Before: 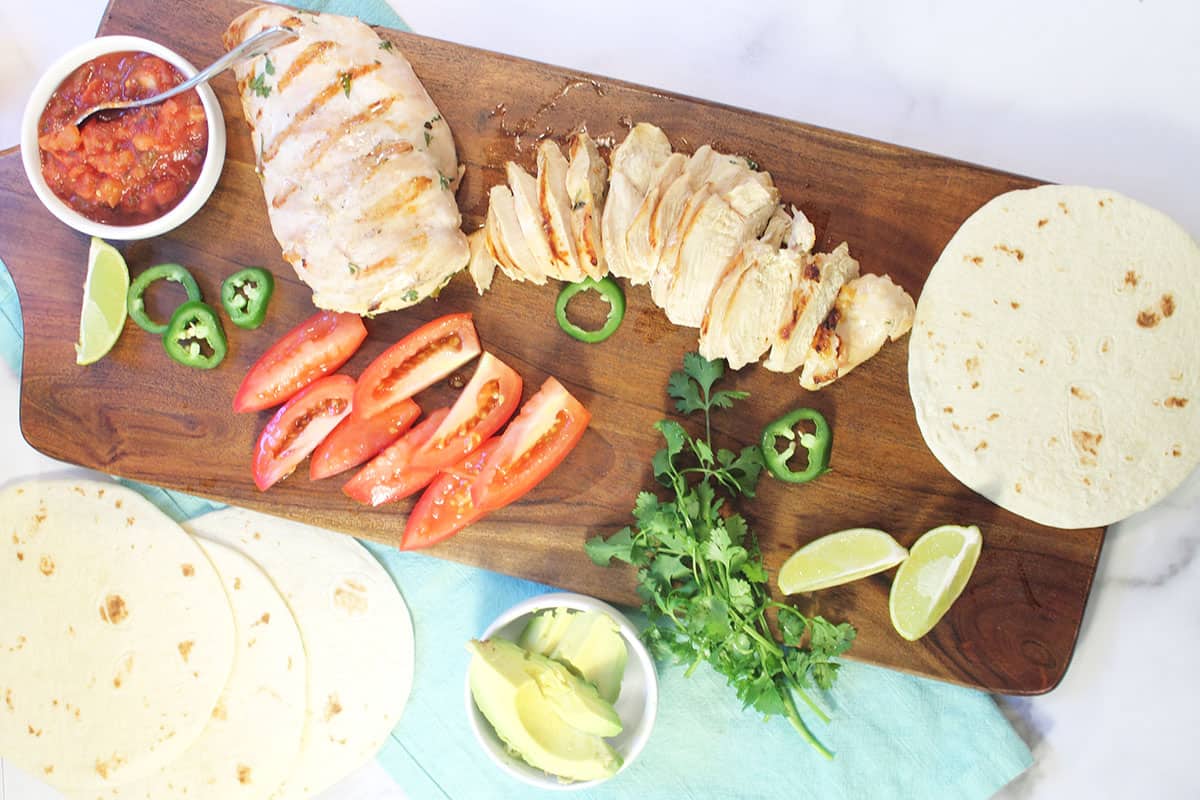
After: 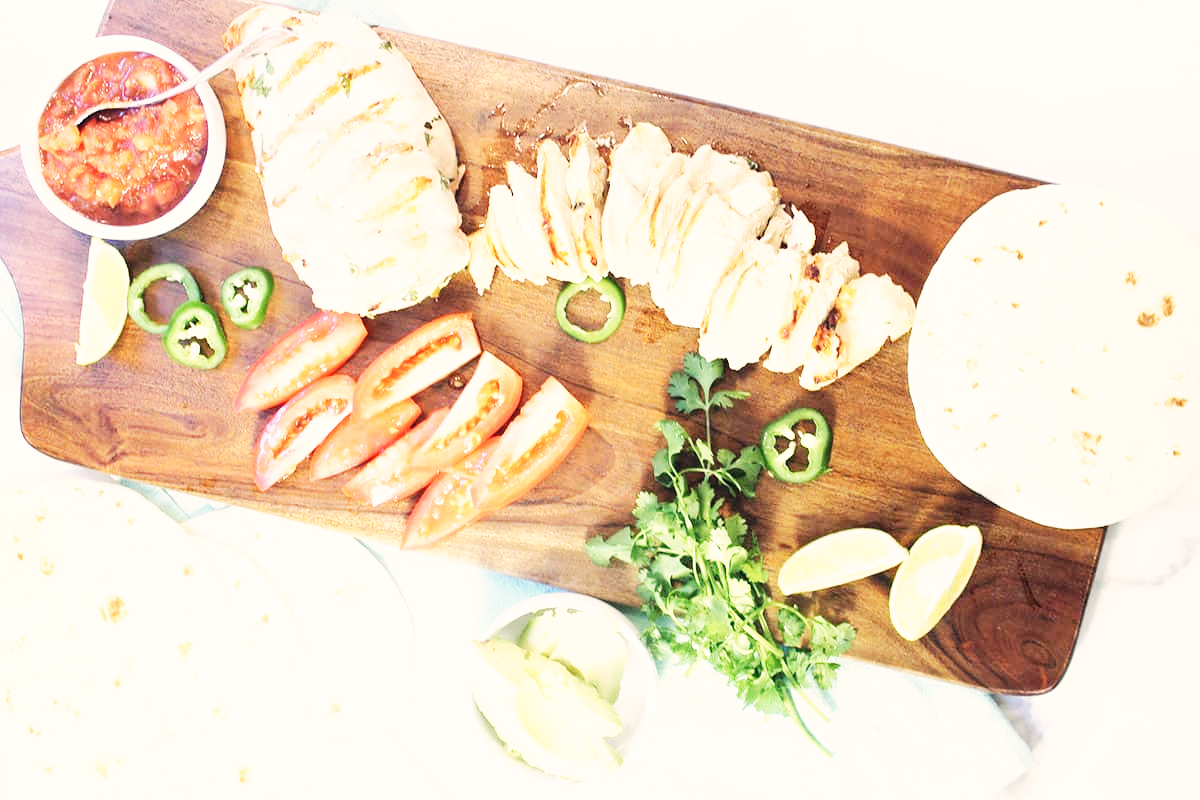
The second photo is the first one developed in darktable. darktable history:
base curve: curves: ch0 [(0, 0) (0.007, 0.004) (0.027, 0.03) (0.046, 0.07) (0.207, 0.54) (0.442, 0.872) (0.673, 0.972) (1, 1)], preserve colors none
color correction: highlights a* 2.75, highlights b* 5, shadows a* -2.04, shadows b* -4.84, saturation 0.8
